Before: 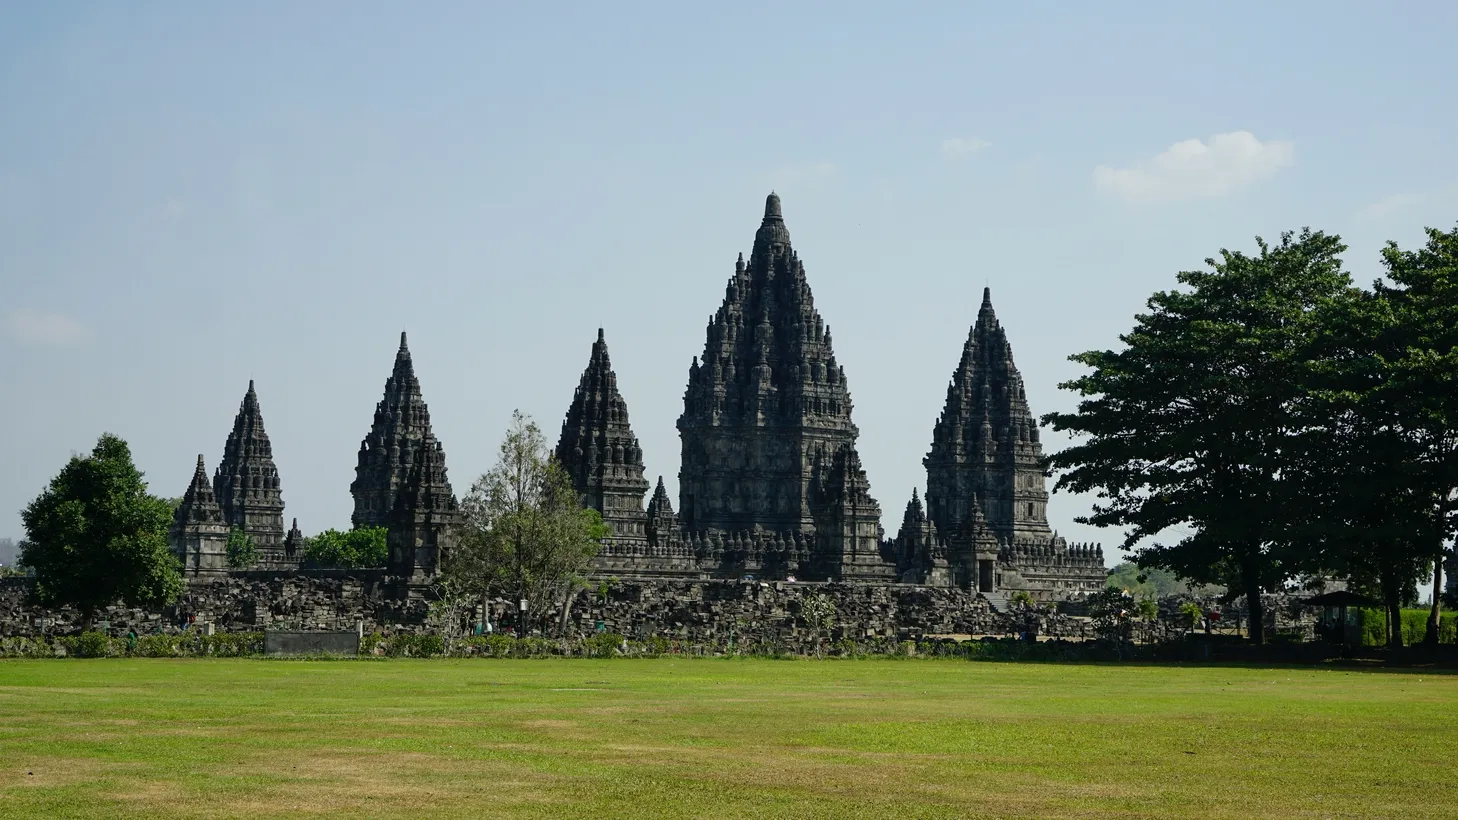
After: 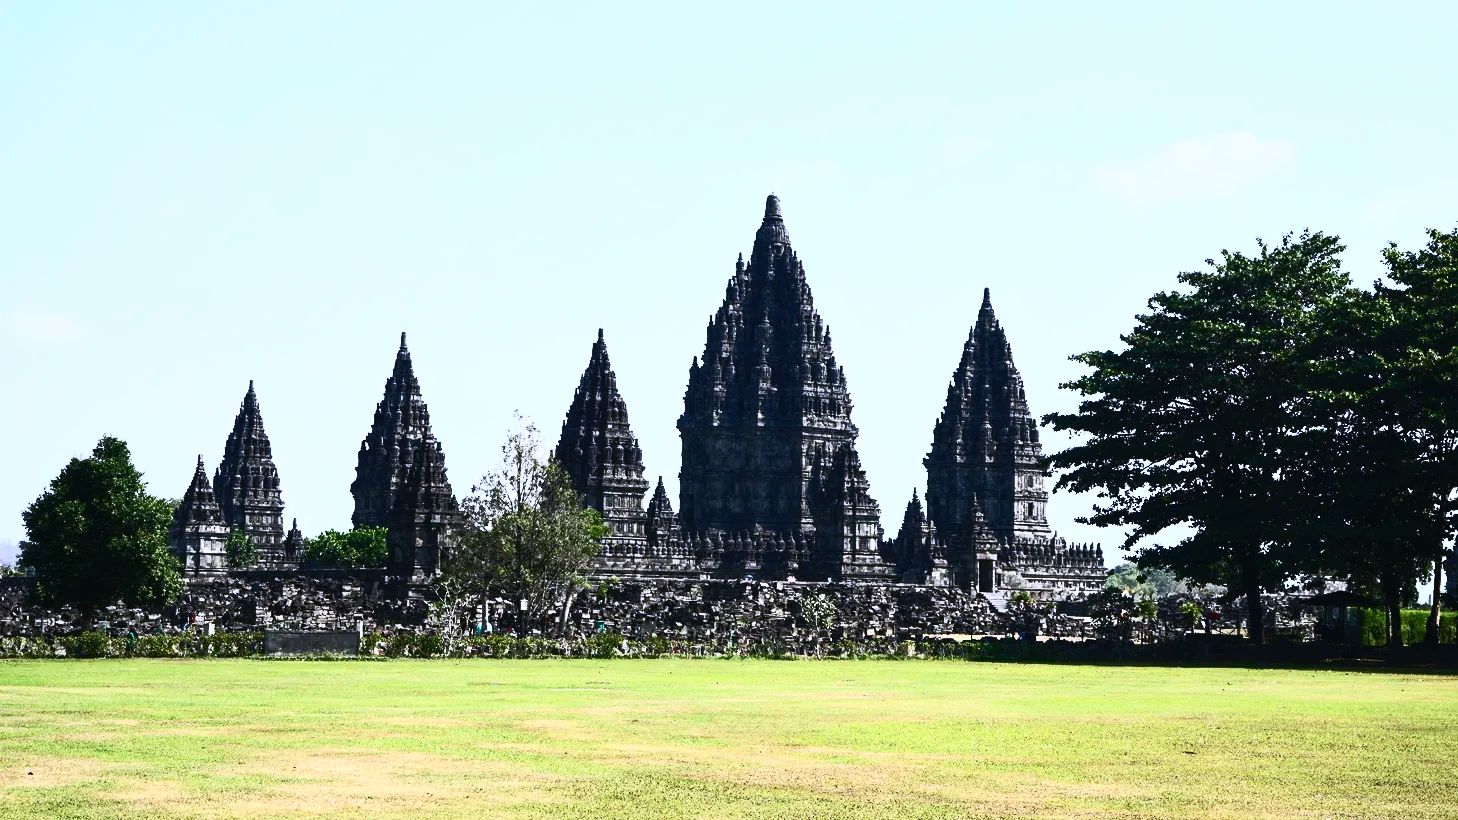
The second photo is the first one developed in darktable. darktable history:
tone equalizer: -8 EV 0.02 EV, -7 EV -0.025 EV, -6 EV 0.038 EV, -5 EV 0.026 EV, -4 EV 0.262 EV, -3 EV 0.679 EV, -2 EV 0.567 EV, -1 EV 0.195 EV, +0 EV 0.036 EV, smoothing diameter 2.22%, edges refinement/feathering 24.84, mask exposure compensation -1.57 EV, filter diffusion 5
contrast brightness saturation: contrast 0.622, brightness 0.357, saturation 0.142
color calibration: illuminant custom, x 0.367, y 0.392, temperature 4438.02 K
